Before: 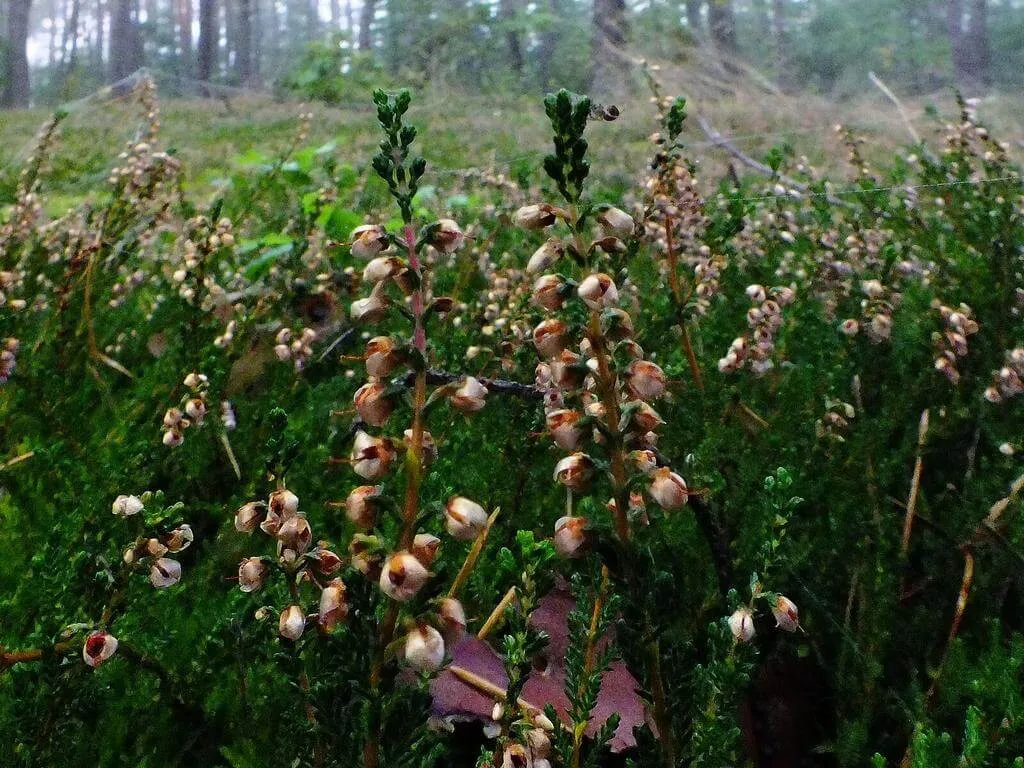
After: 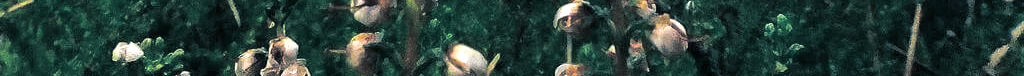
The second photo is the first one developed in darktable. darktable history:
split-toning: shadows › hue 205.2°, shadows › saturation 0.43, highlights › hue 54°, highlights › saturation 0.54
exposure: exposure 0.6 EV, compensate highlight preservation false
color zones: curves: ch1 [(0.113, 0.438) (0.75, 0.5)]; ch2 [(0.12, 0.526) (0.75, 0.5)]
tone equalizer: -7 EV 0.18 EV, -6 EV 0.12 EV, -5 EV 0.08 EV, -4 EV 0.04 EV, -2 EV -0.02 EV, -1 EV -0.04 EV, +0 EV -0.06 EV, luminance estimator HSV value / RGB max
crop and rotate: top 59.084%, bottom 30.916%
